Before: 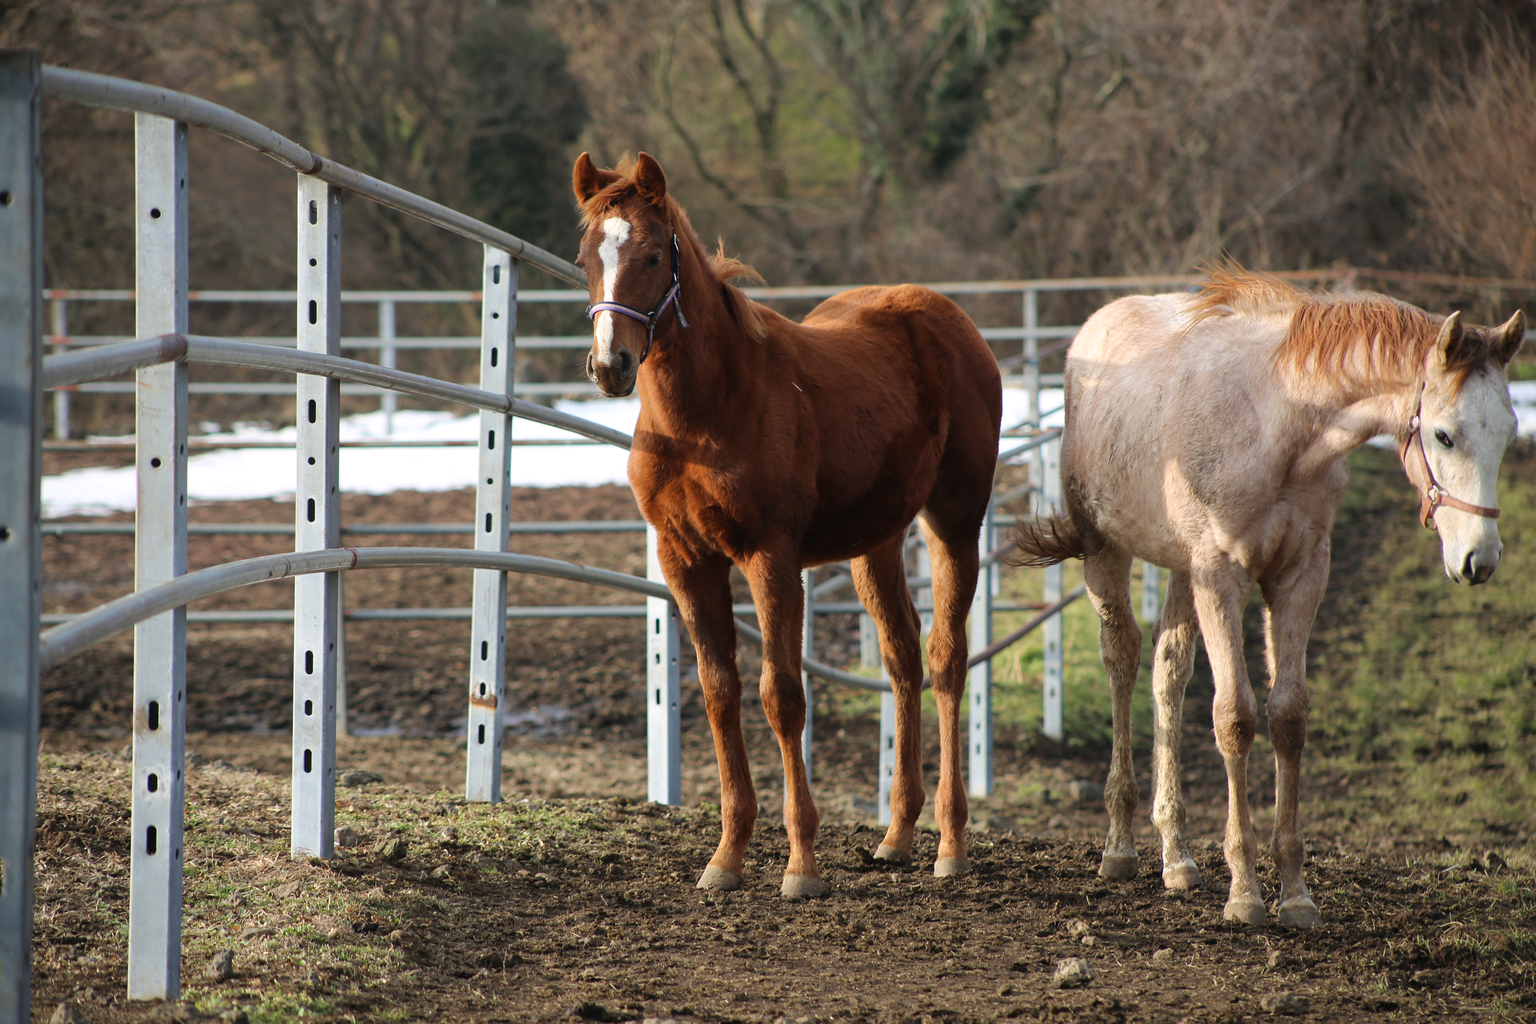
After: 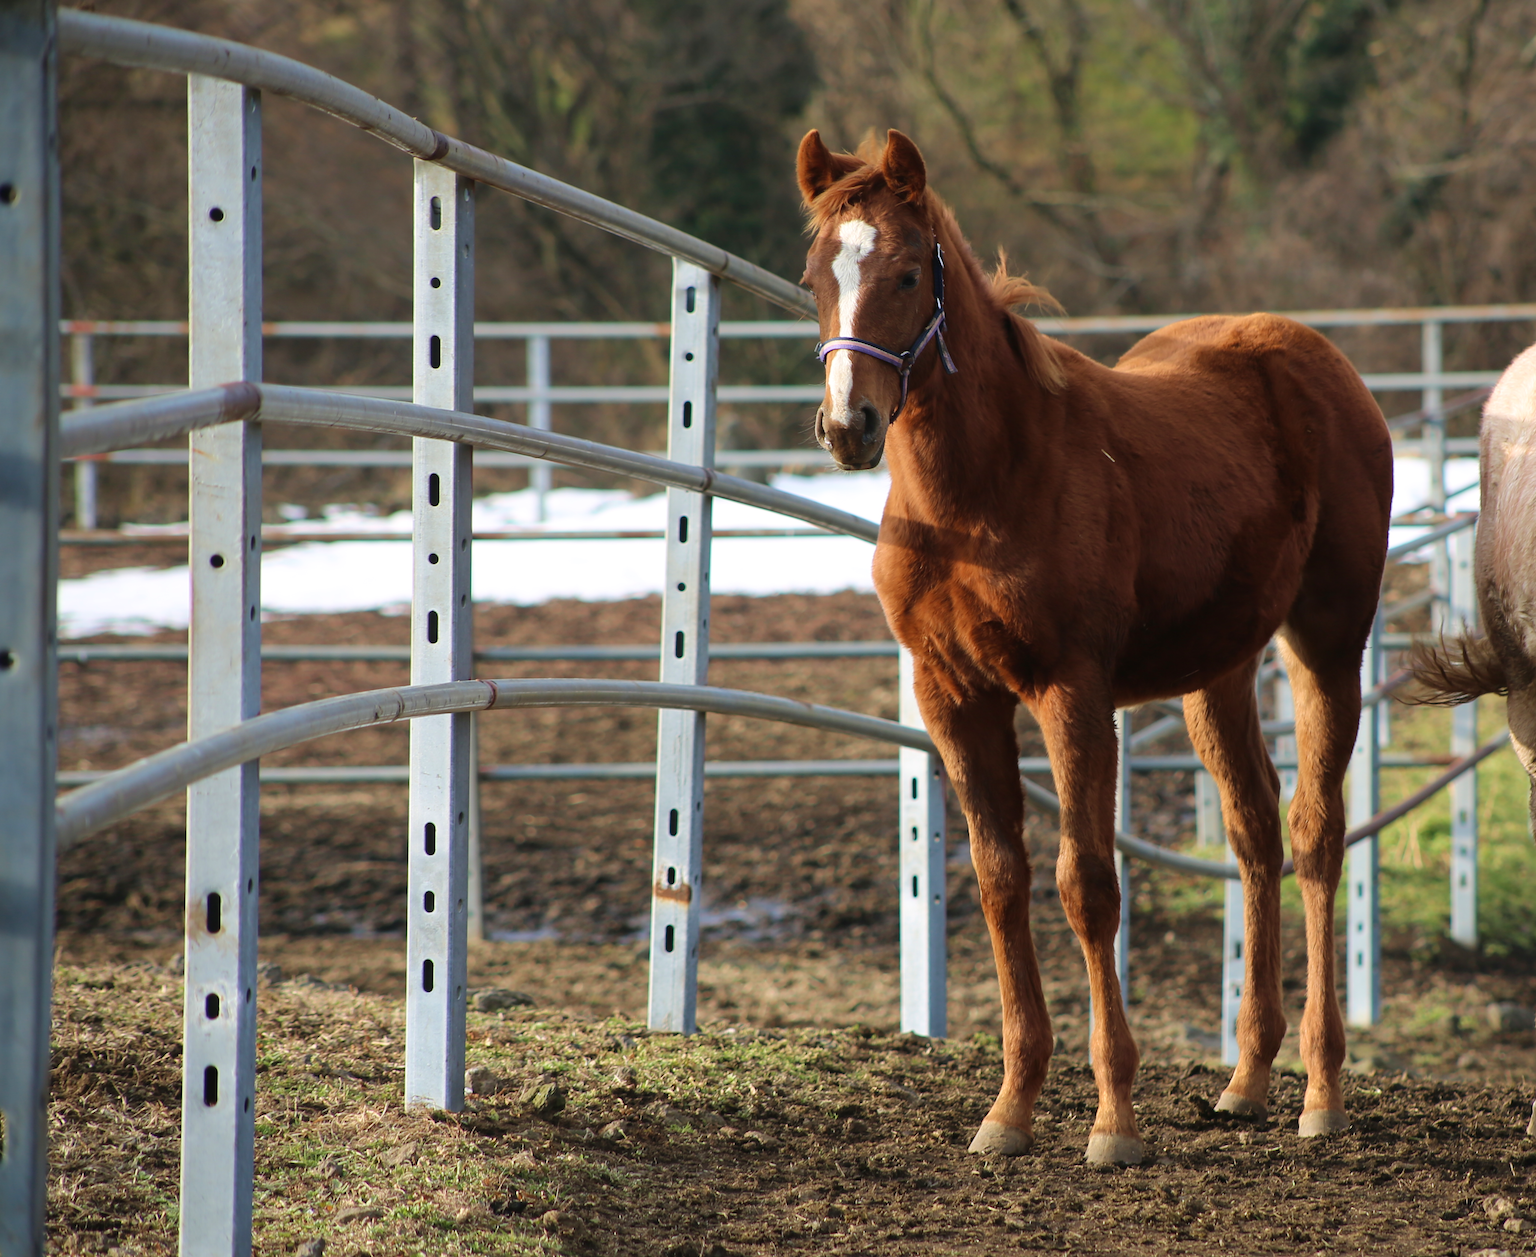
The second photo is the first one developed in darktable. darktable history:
crop: top 5.803%, right 27.864%, bottom 5.804%
velvia: on, module defaults
